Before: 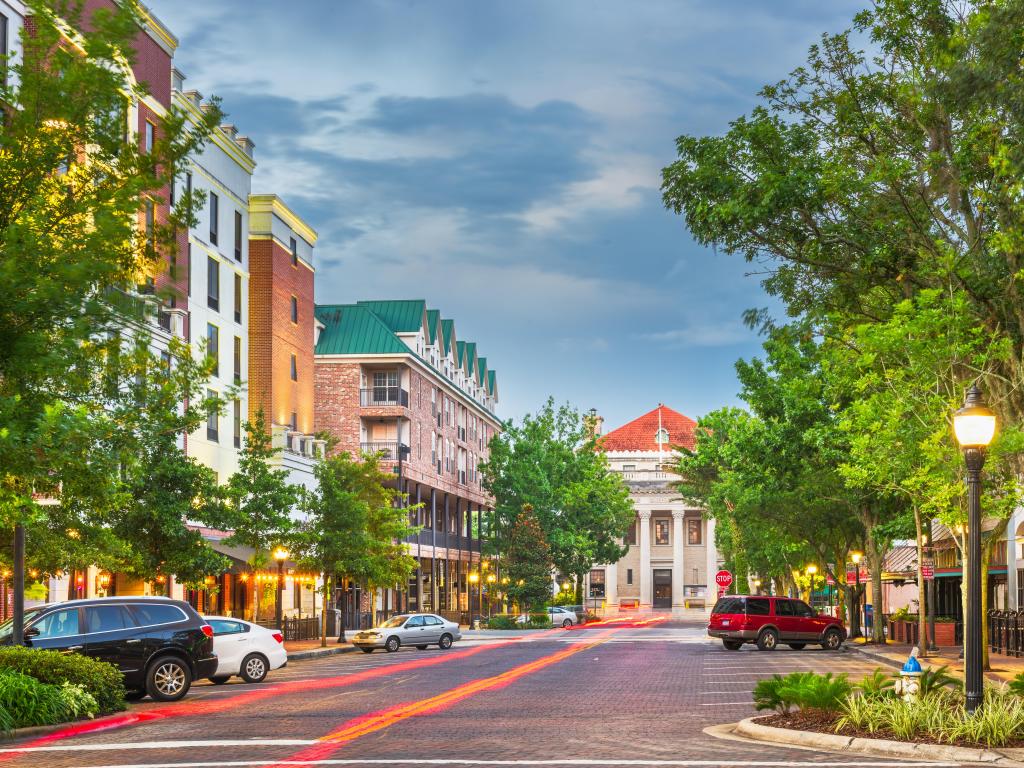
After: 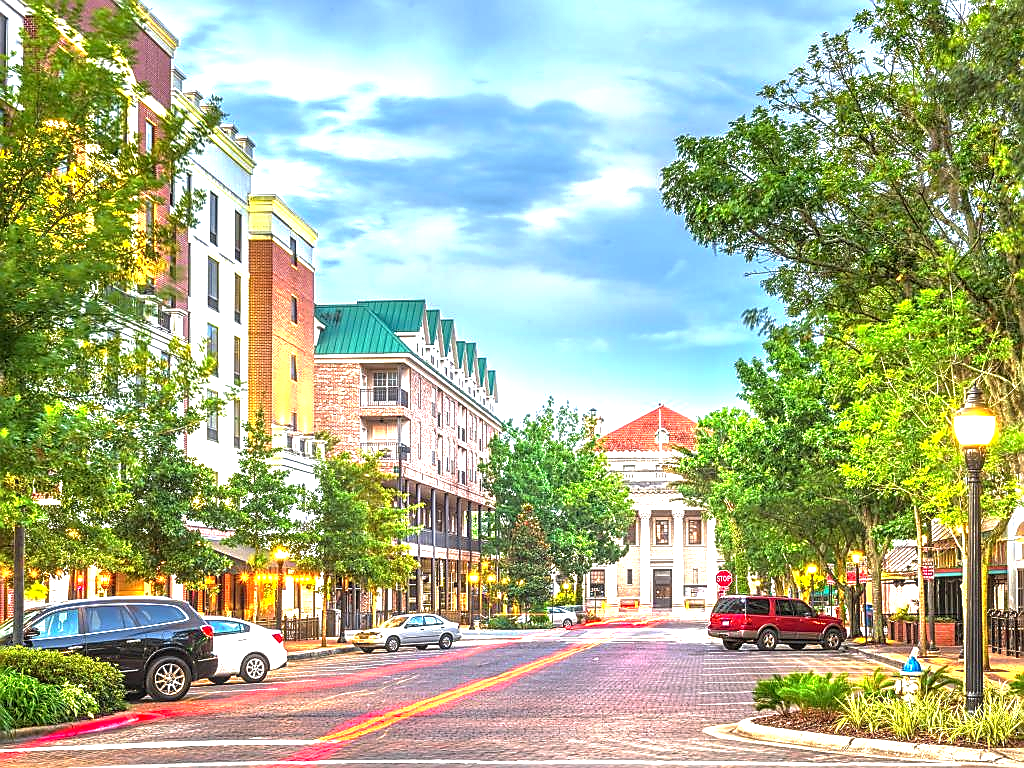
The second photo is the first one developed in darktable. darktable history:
base curve: curves: ch0 [(0, 0) (0.74, 0.67) (1, 1)], exposure shift 0.01, preserve colors none
sharpen: radius 1.35, amount 1.261, threshold 0.753
local contrast: detail 130%
exposure: black level correction 0, exposure 1.2 EV, compensate highlight preservation false
